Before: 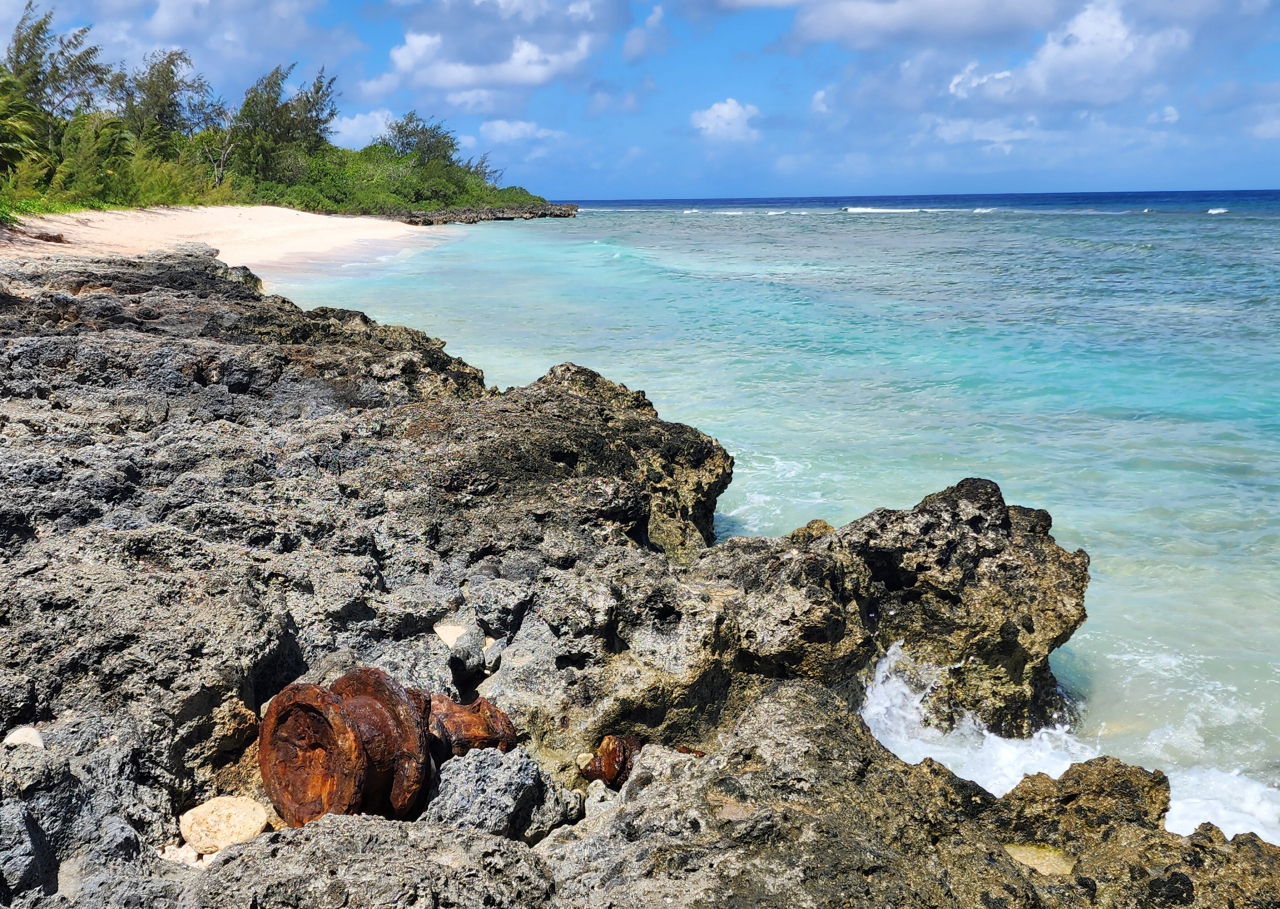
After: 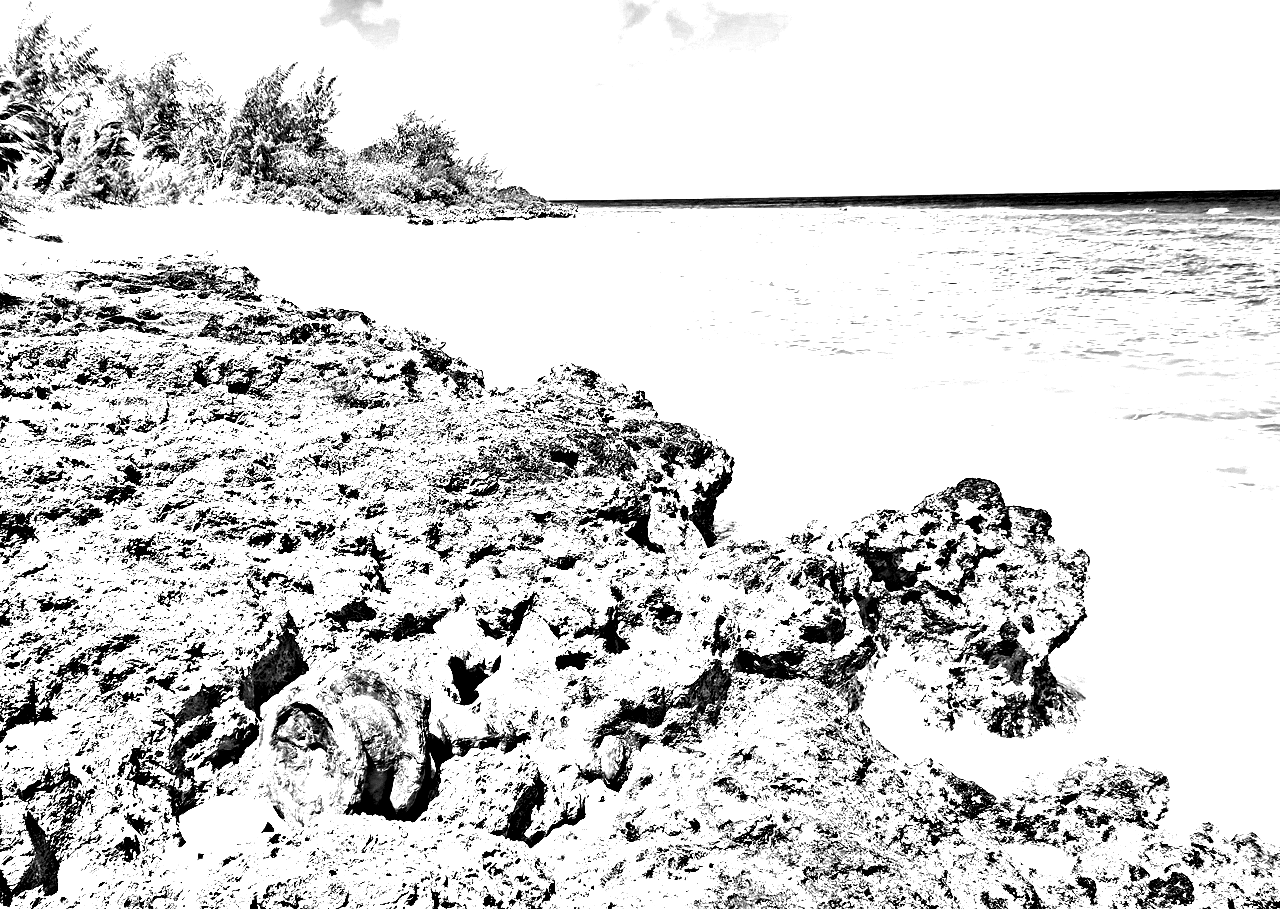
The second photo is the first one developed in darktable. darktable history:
exposure: exposure 1.5 EV, compensate highlight preservation false
white balance: red 3.316, blue 0.783
color correction: saturation 0.2
highpass: on, module defaults | blend: blend mode overlay, opacity 50%; mask: uniform (no mask)
